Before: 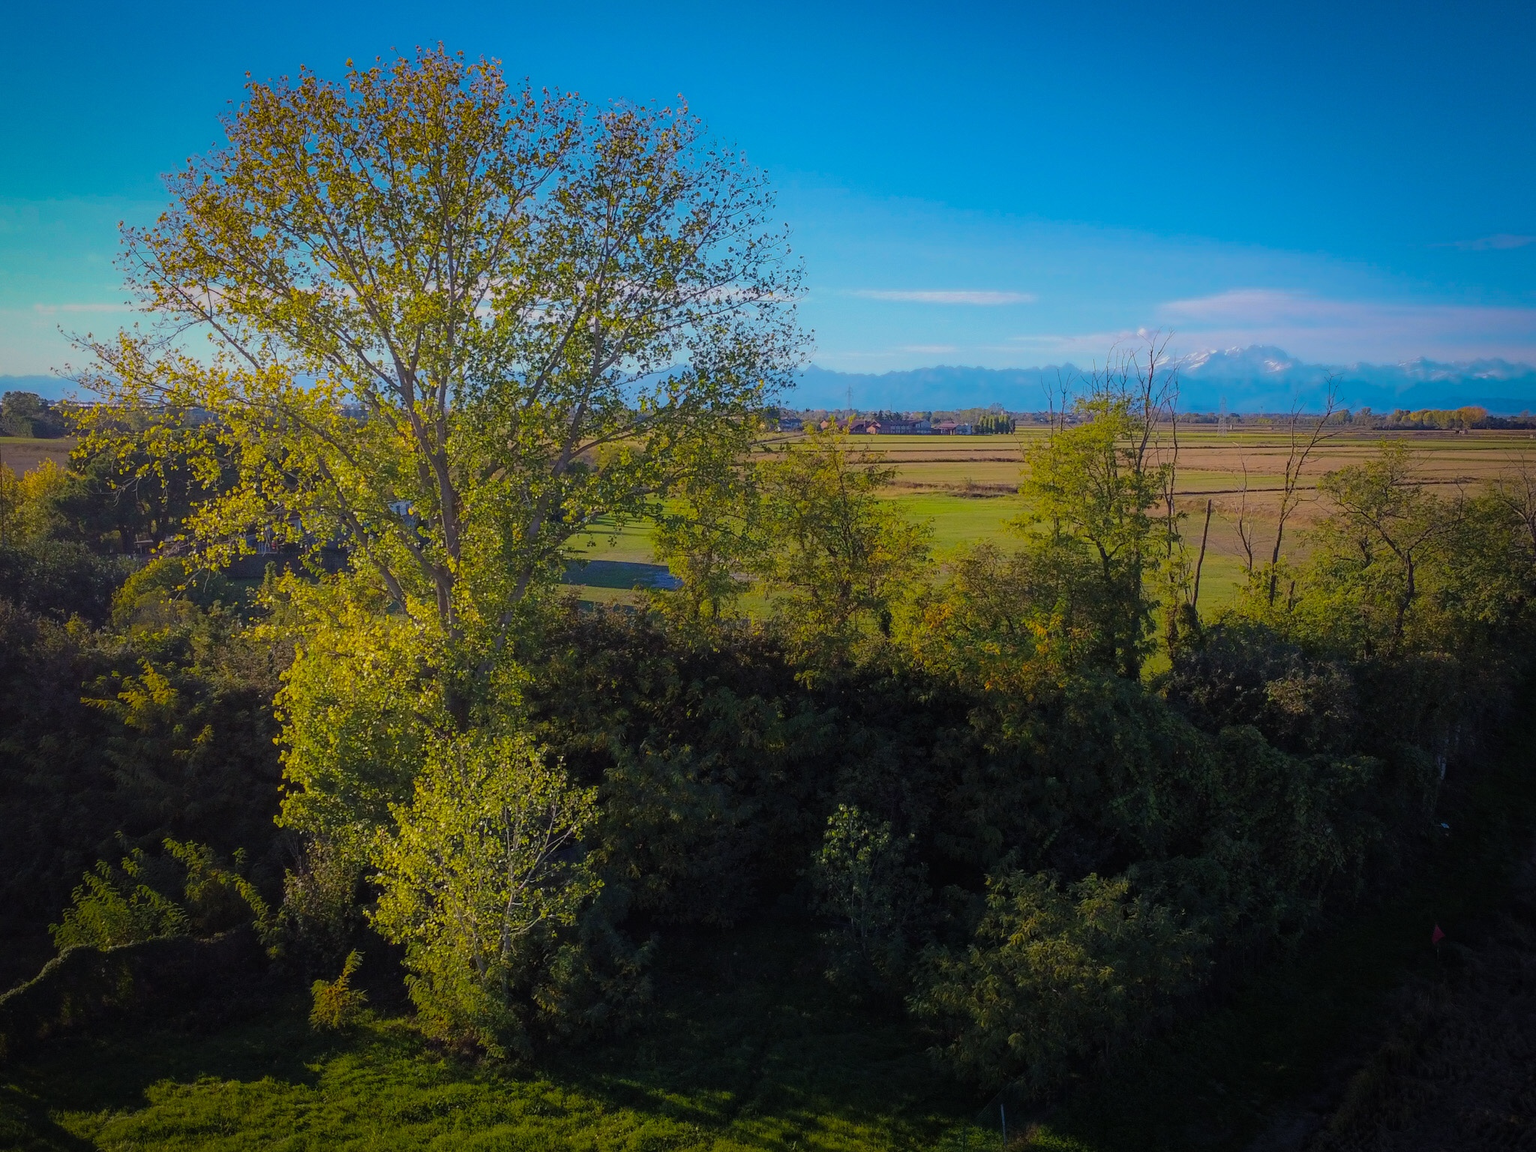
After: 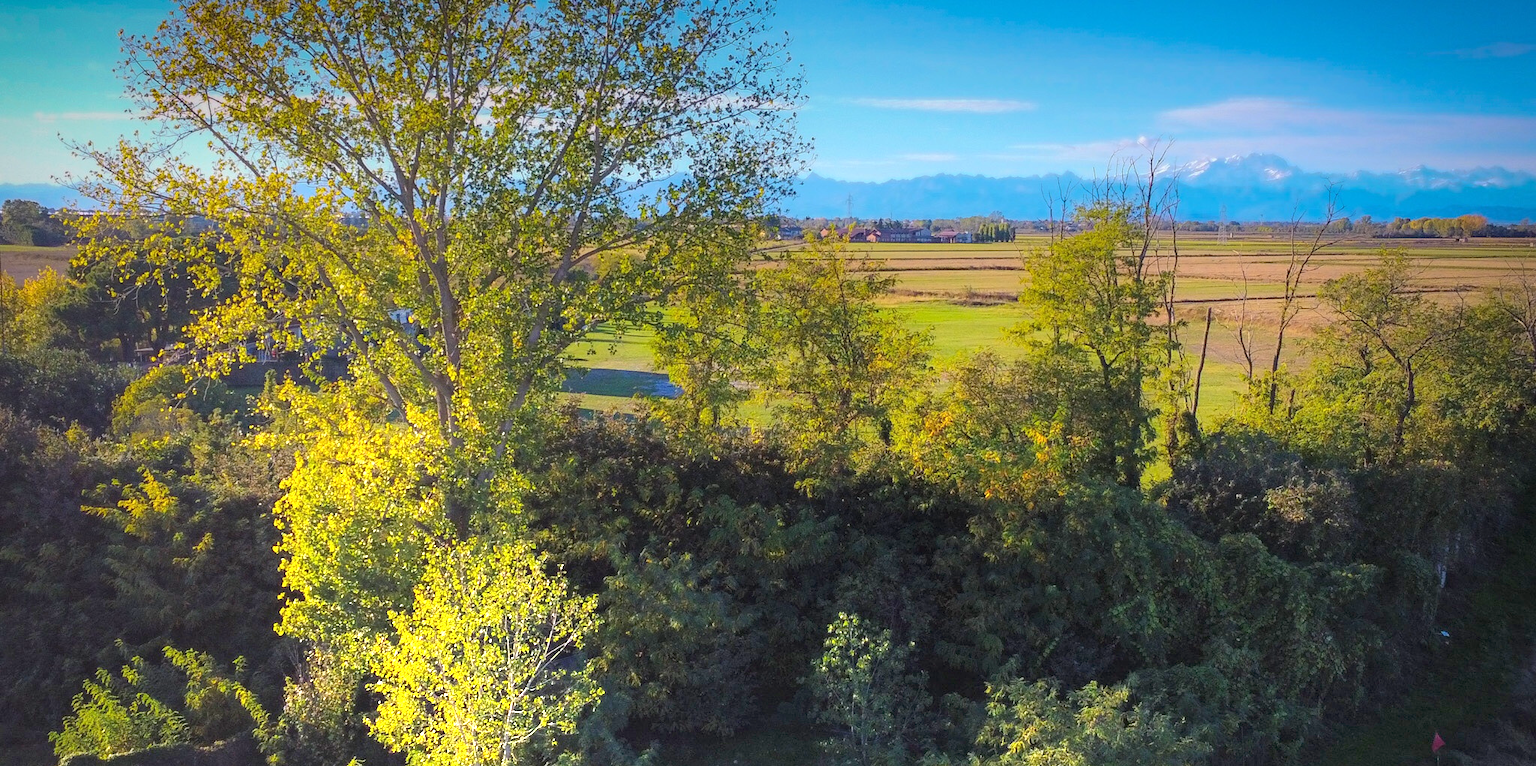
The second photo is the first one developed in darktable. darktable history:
crop: top 16.727%, bottom 16.727%
graduated density: density -3.9 EV
